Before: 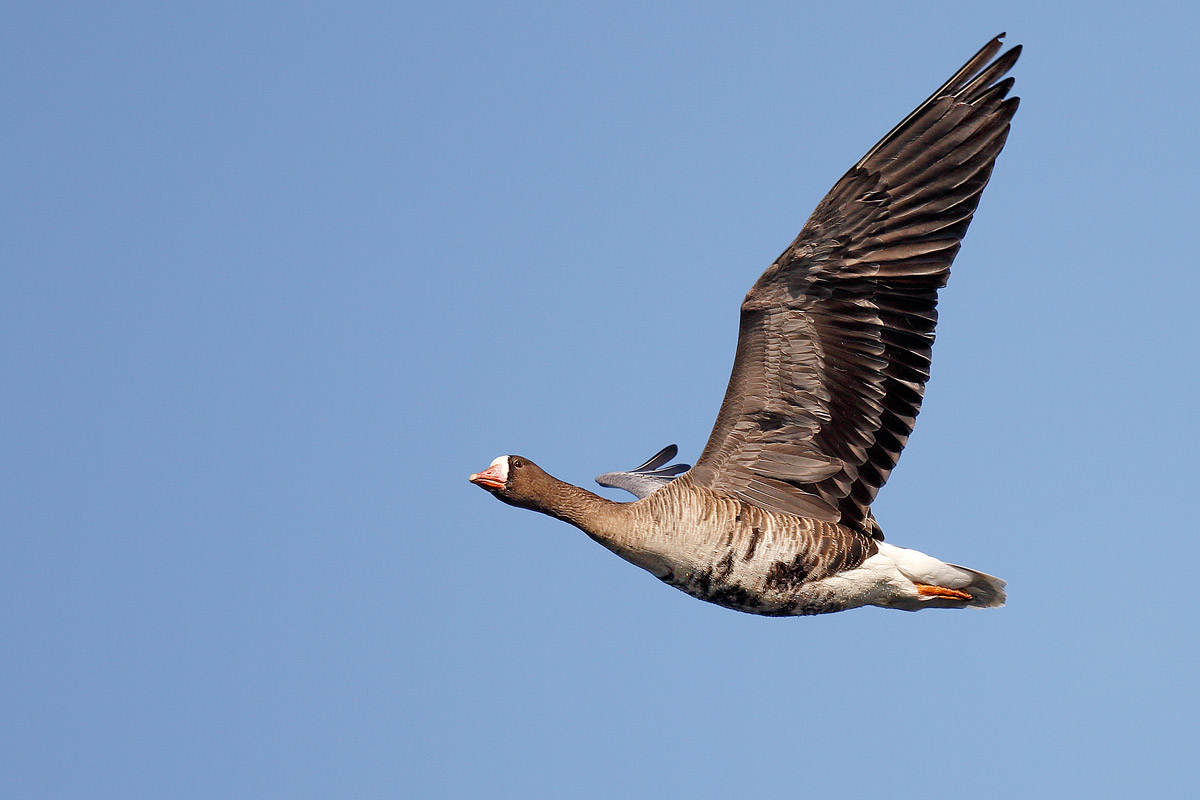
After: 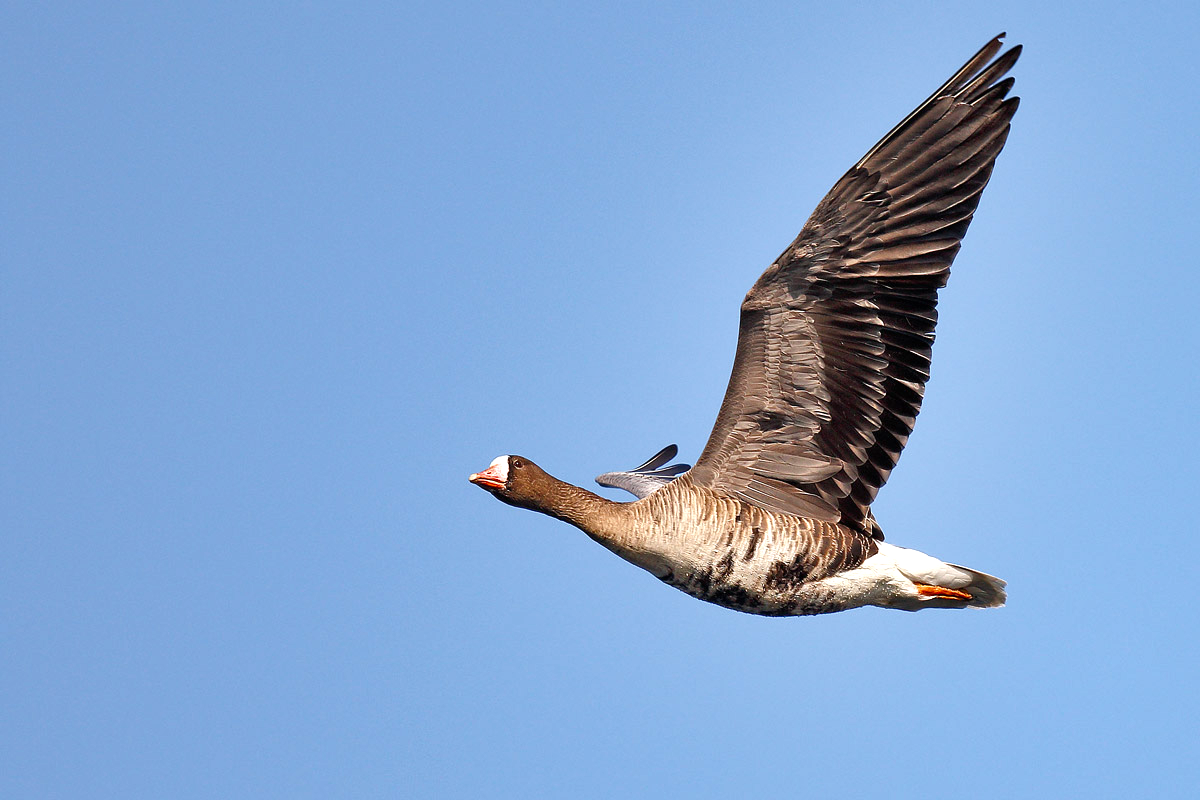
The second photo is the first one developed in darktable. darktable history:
shadows and highlights: shadows 52.61, highlights color adjustment 88.98%, soften with gaussian
exposure: black level correction 0, exposure 0.499 EV, compensate exposure bias true, compensate highlight preservation false
